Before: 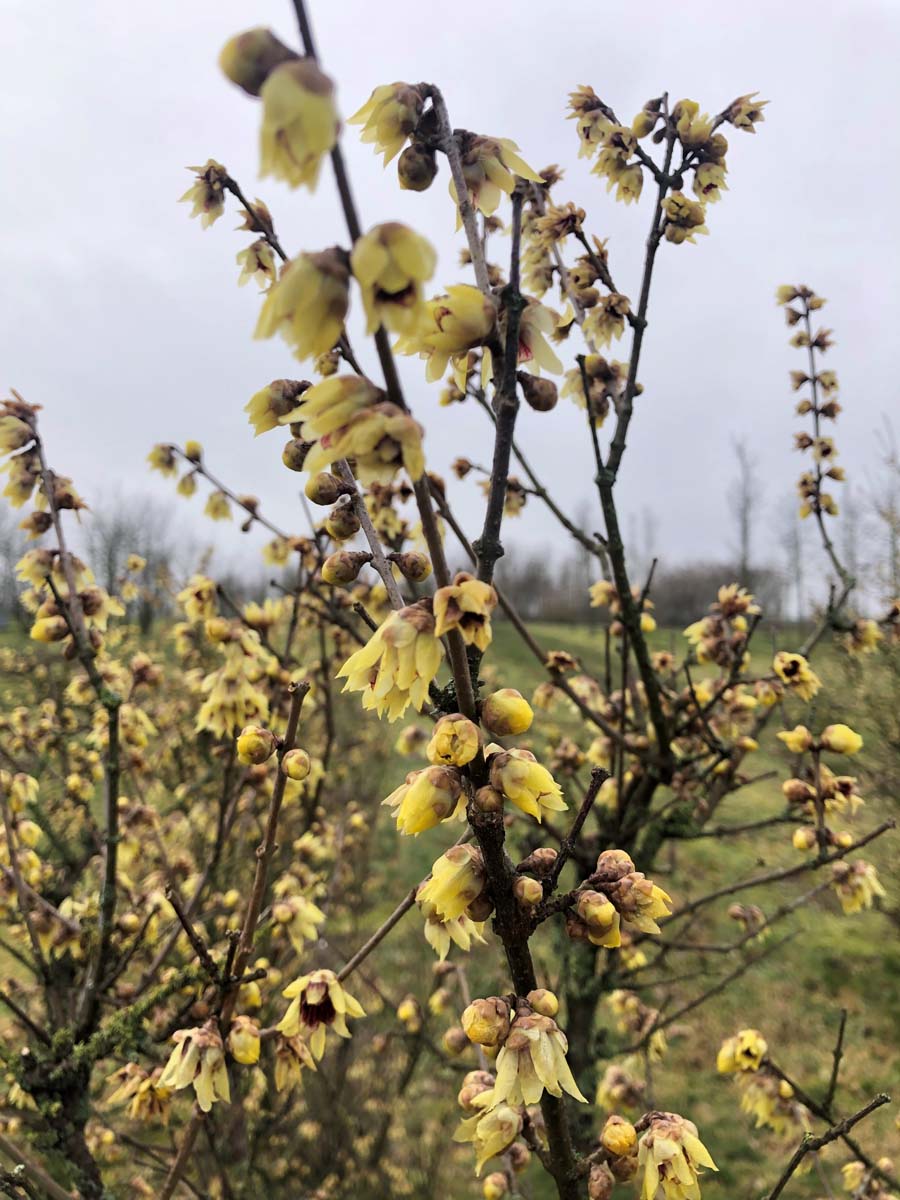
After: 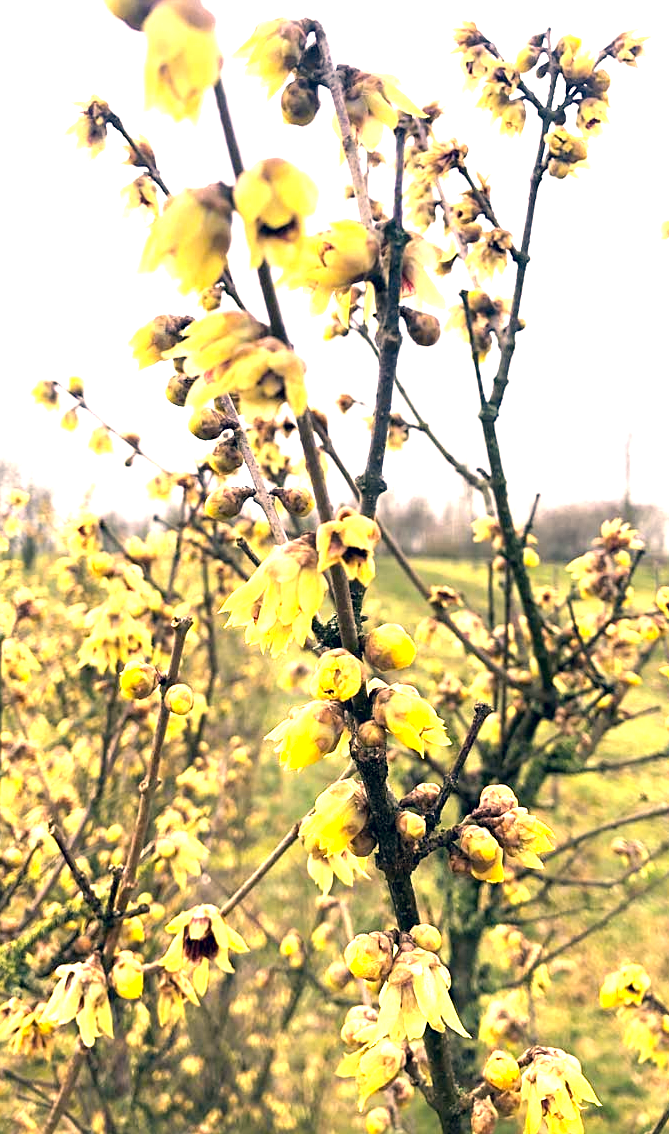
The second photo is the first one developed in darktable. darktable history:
exposure: black level correction 0.001, exposure 1.807 EV, compensate highlight preservation false
color correction: highlights a* 10.38, highlights b* 14.66, shadows a* -10.19, shadows b* -14.89
sharpen: amount 0.216
crop and rotate: left 13.027%, top 5.427%, right 12.539%
